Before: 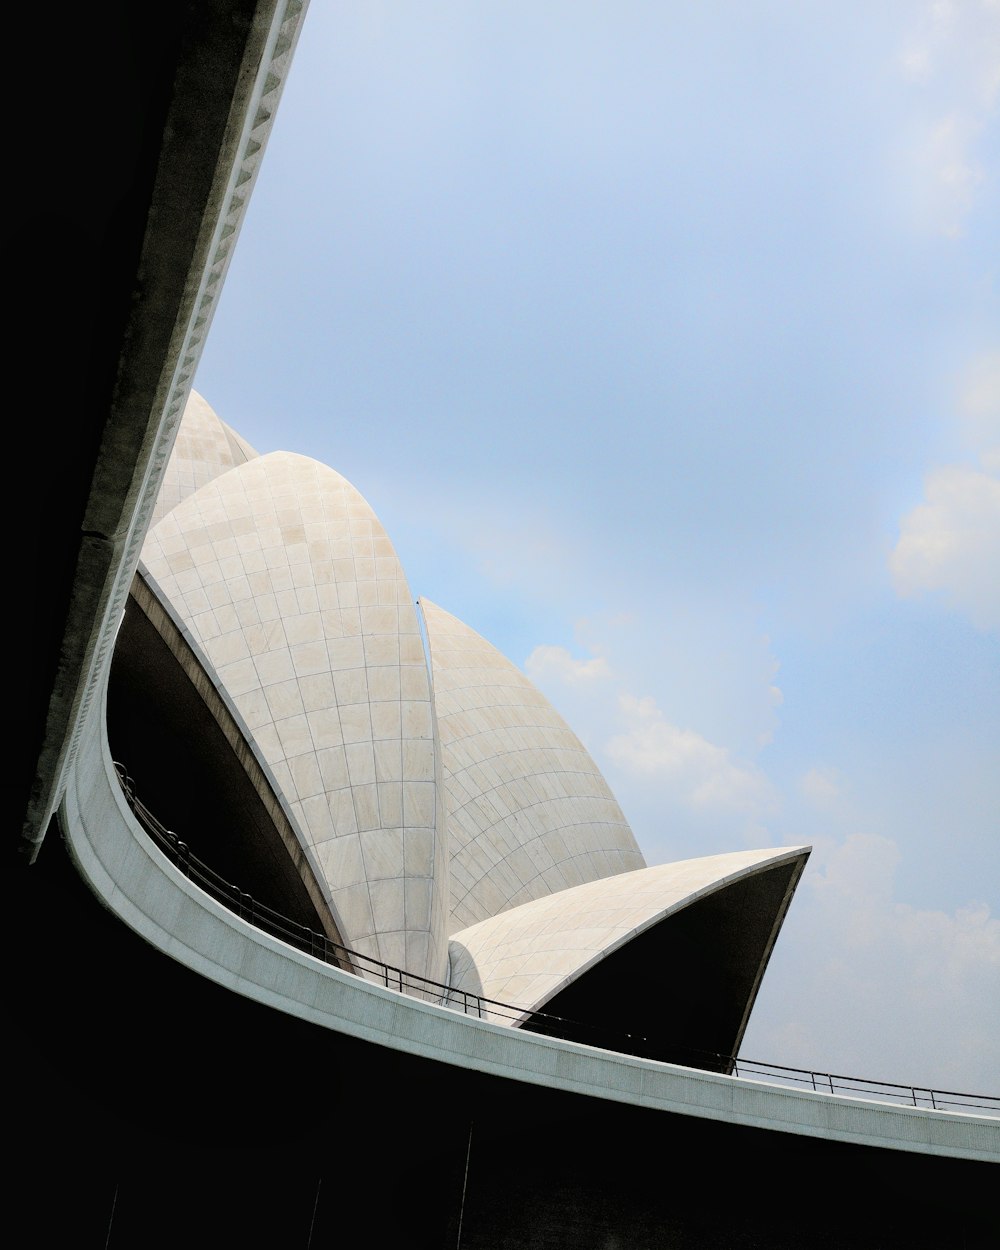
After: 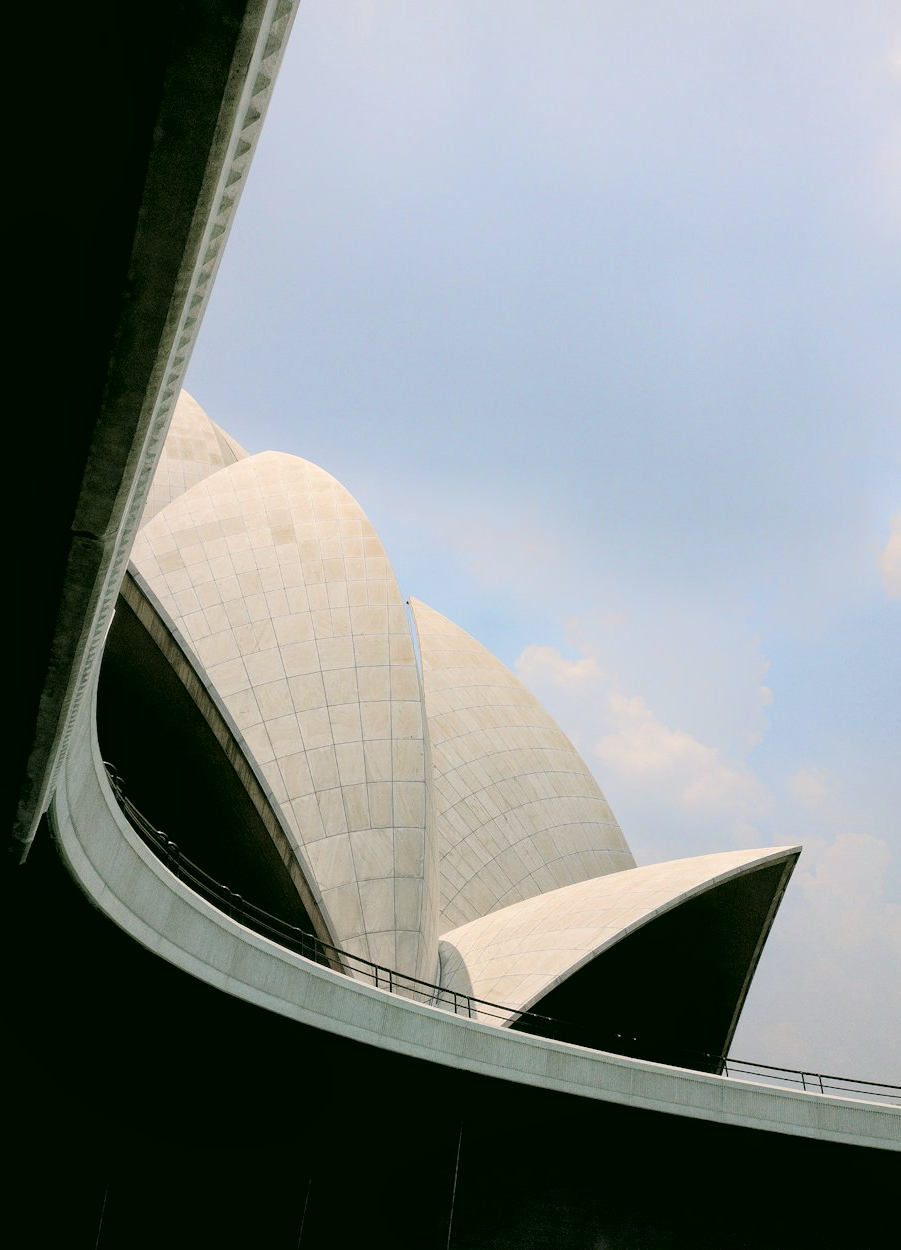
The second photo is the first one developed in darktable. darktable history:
crop and rotate: left 1.088%, right 8.807%
color correction: highlights a* 4.02, highlights b* 4.98, shadows a* -7.55, shadows b* 4.98
